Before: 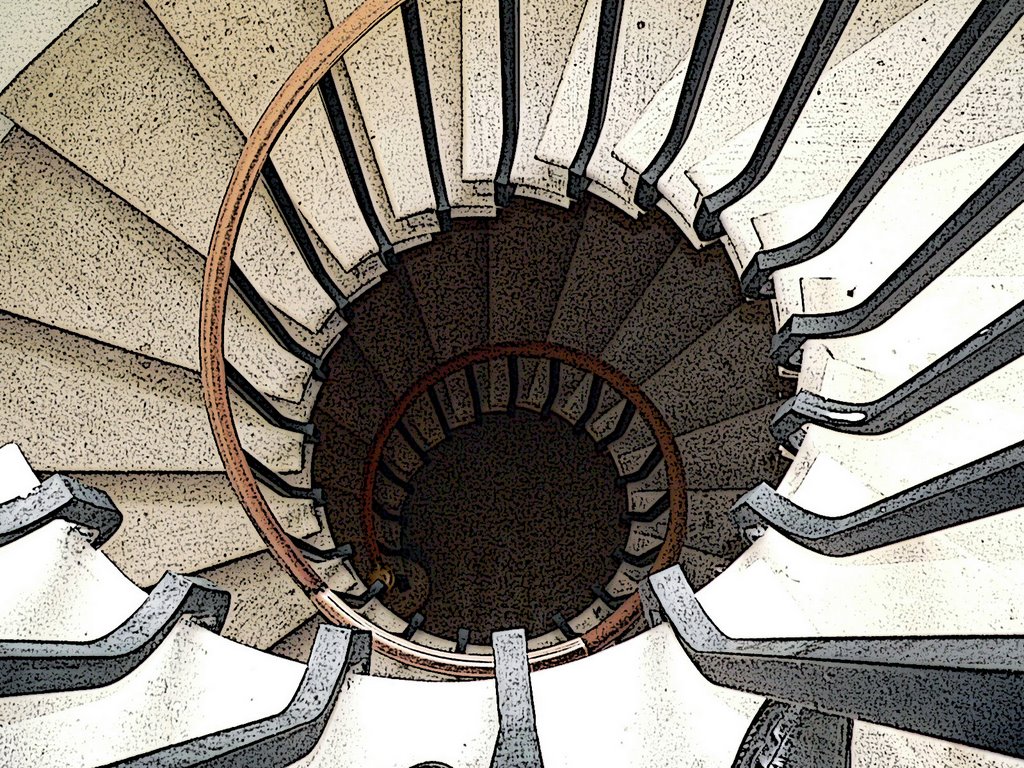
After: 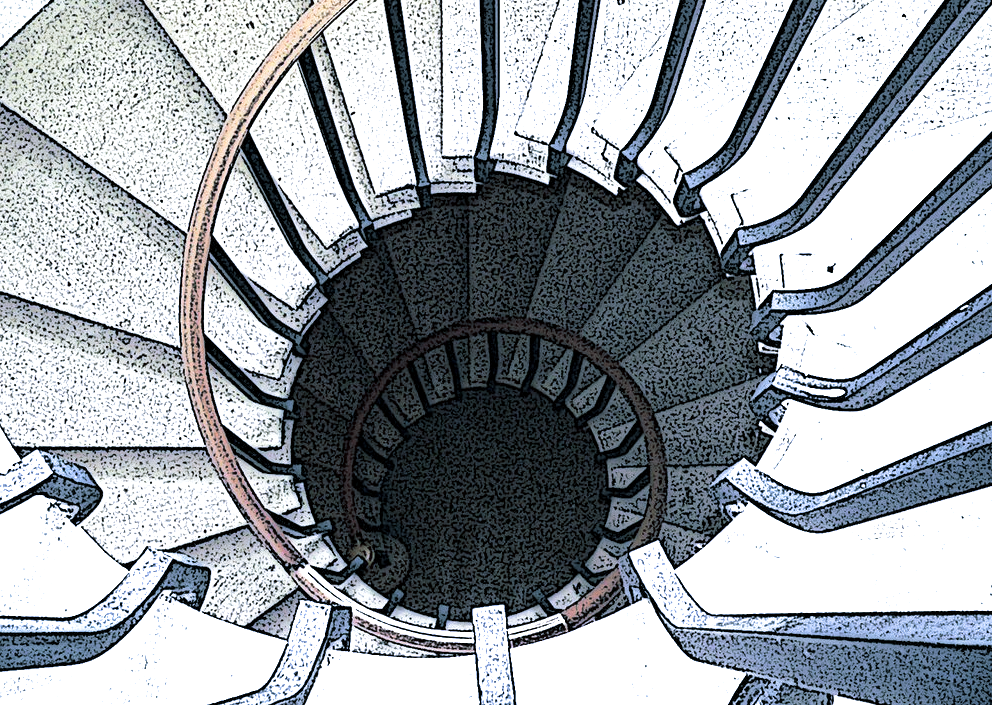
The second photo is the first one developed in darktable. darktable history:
crop: left 1.964%, top 3.251%, right 1.122%, bottom 4.933%
white balance: red 0.871, blue 1.249
rgb levels: preserve colors max RGB
exposure: black level correction 0.001, exposure 0.955 EV, compensate exposure bias true, compensate highlight preservation false
split-toning: shadows › hue 205.2°, shadows › saturation 0.29, highlights › hue 50.4°, highlights › saturation 0.38, balance -49.9
